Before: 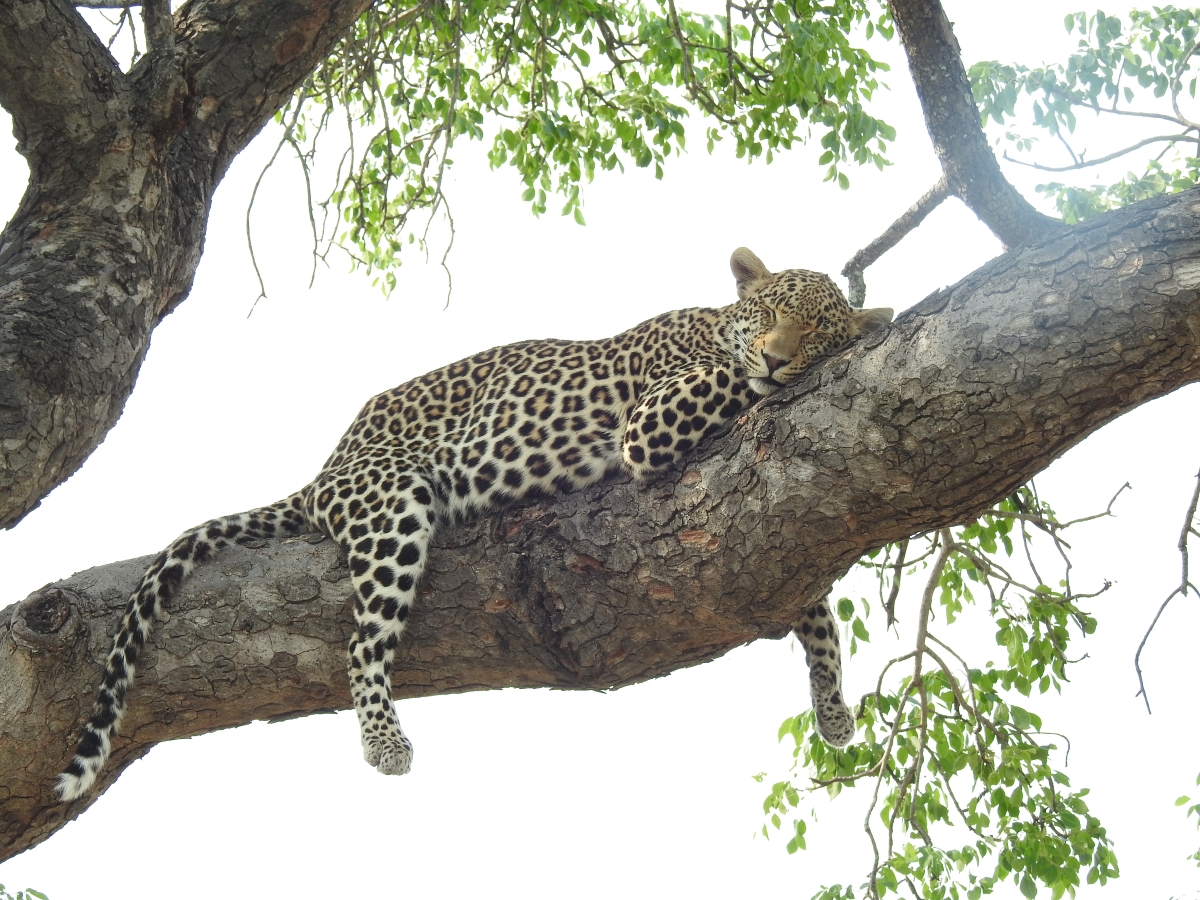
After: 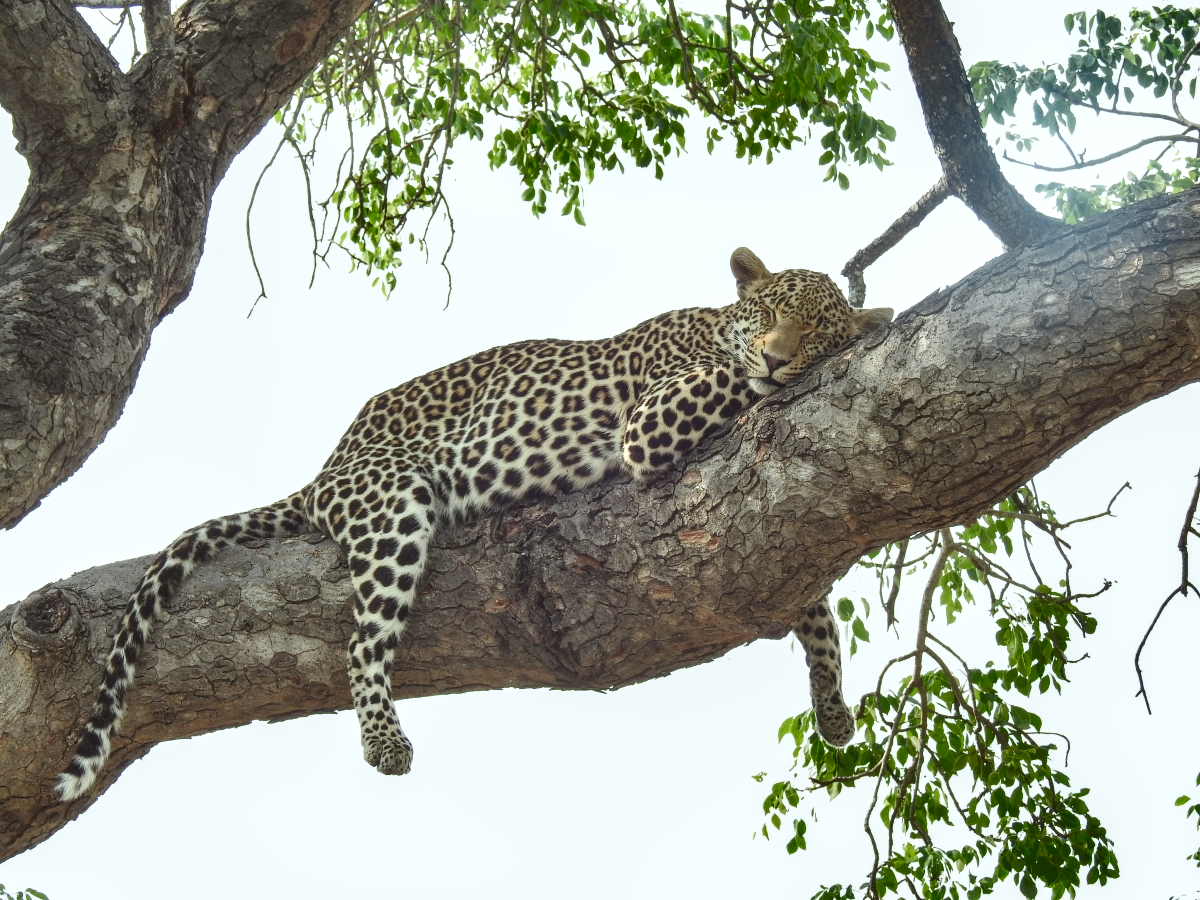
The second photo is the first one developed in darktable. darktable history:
local contrast: on, module defaults
shadows and highlights: radius 102.84, shadows 50.47, highlights -64.54, soften with gaussian
color correction: highlights a* -2.98, highlights b* -1.93, shadows a* 2.35, shadows b* 2.96
